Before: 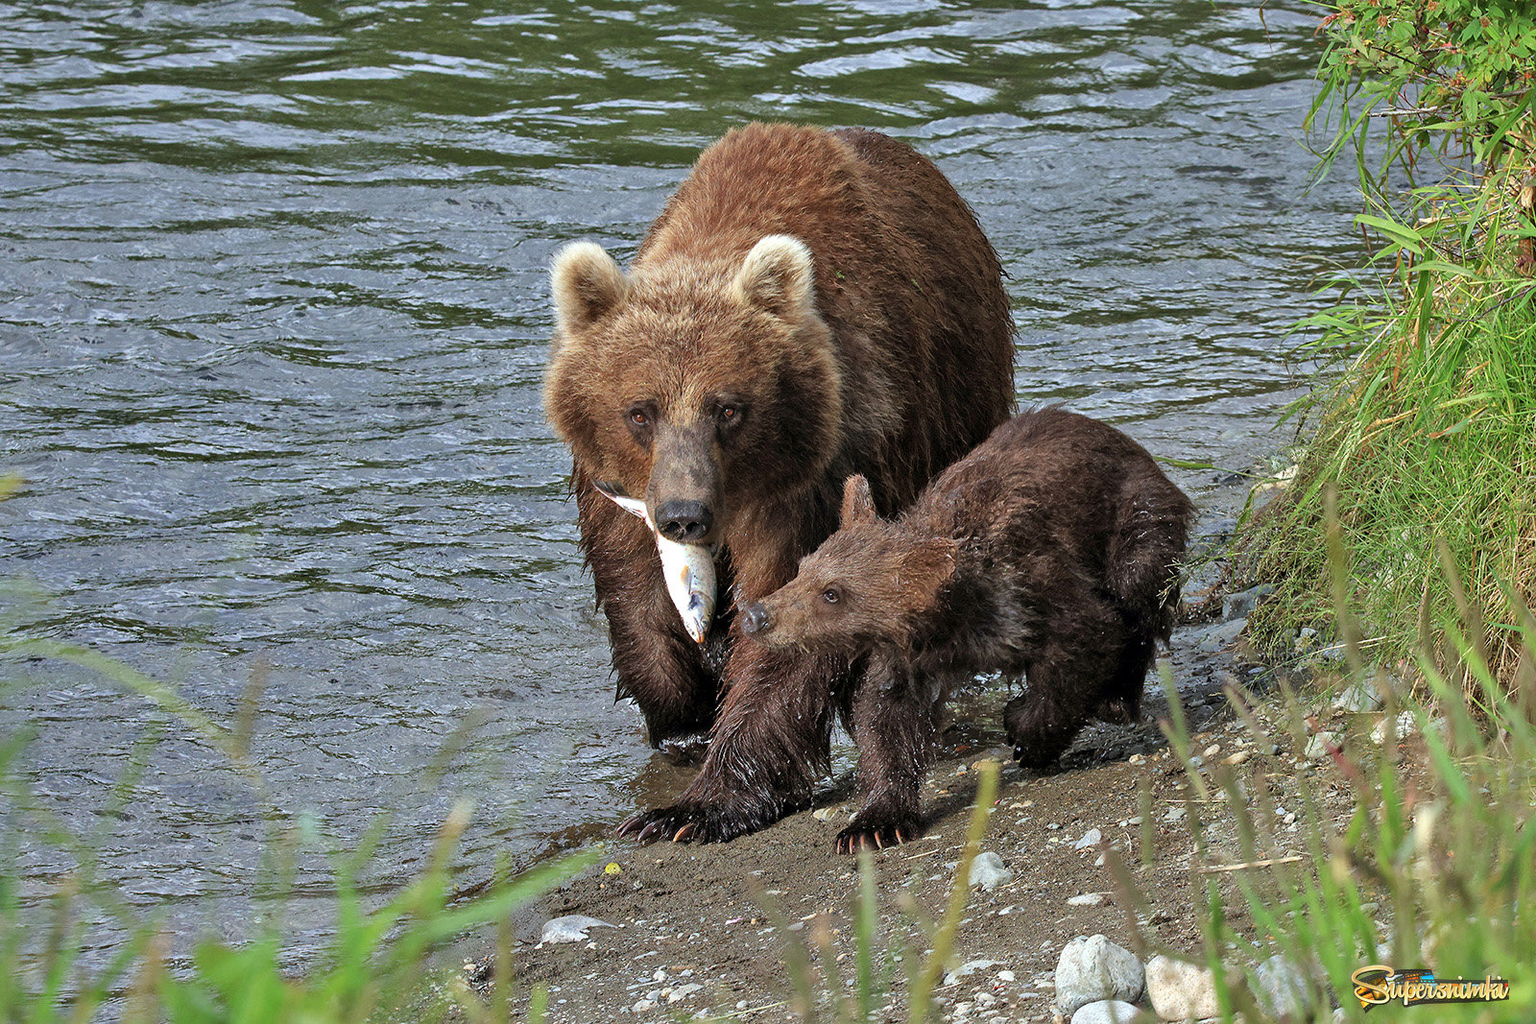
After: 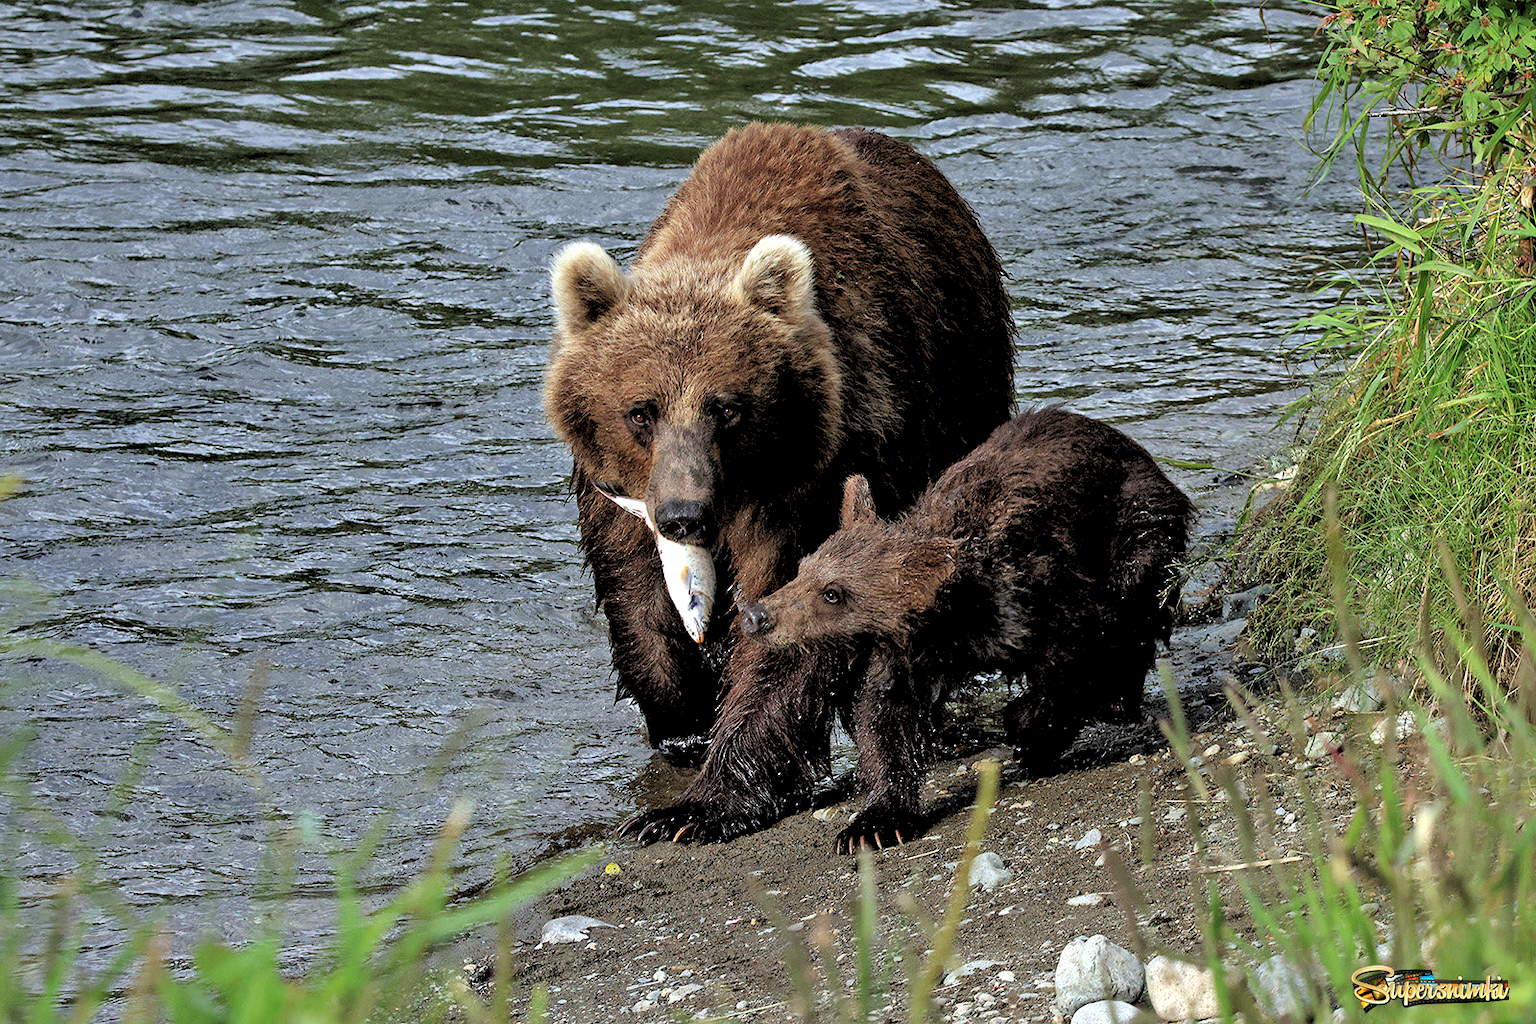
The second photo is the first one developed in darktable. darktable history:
sharpen: radius 2.883, amount 0.868, threshold 47.523
rgb levels: levels [[0.034, 0.472, 0.904], [0, 0.5, 1], [0, 0.5, 1]]
